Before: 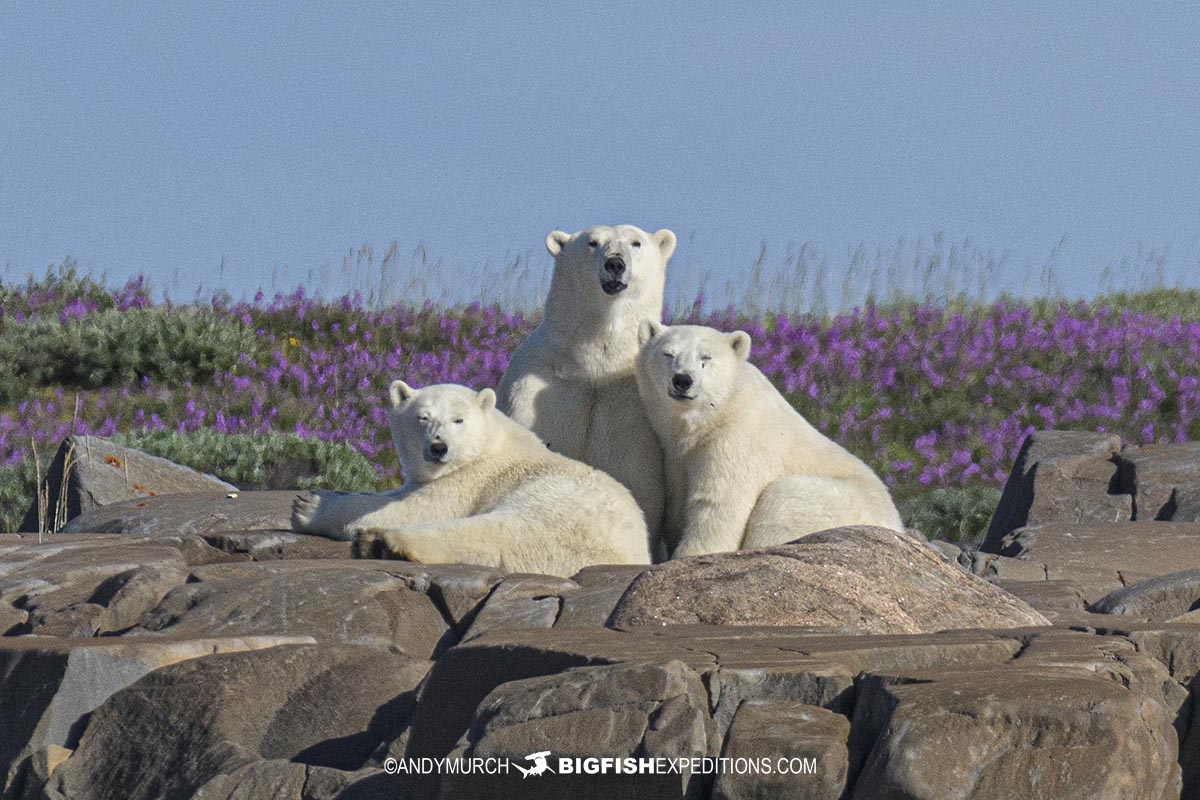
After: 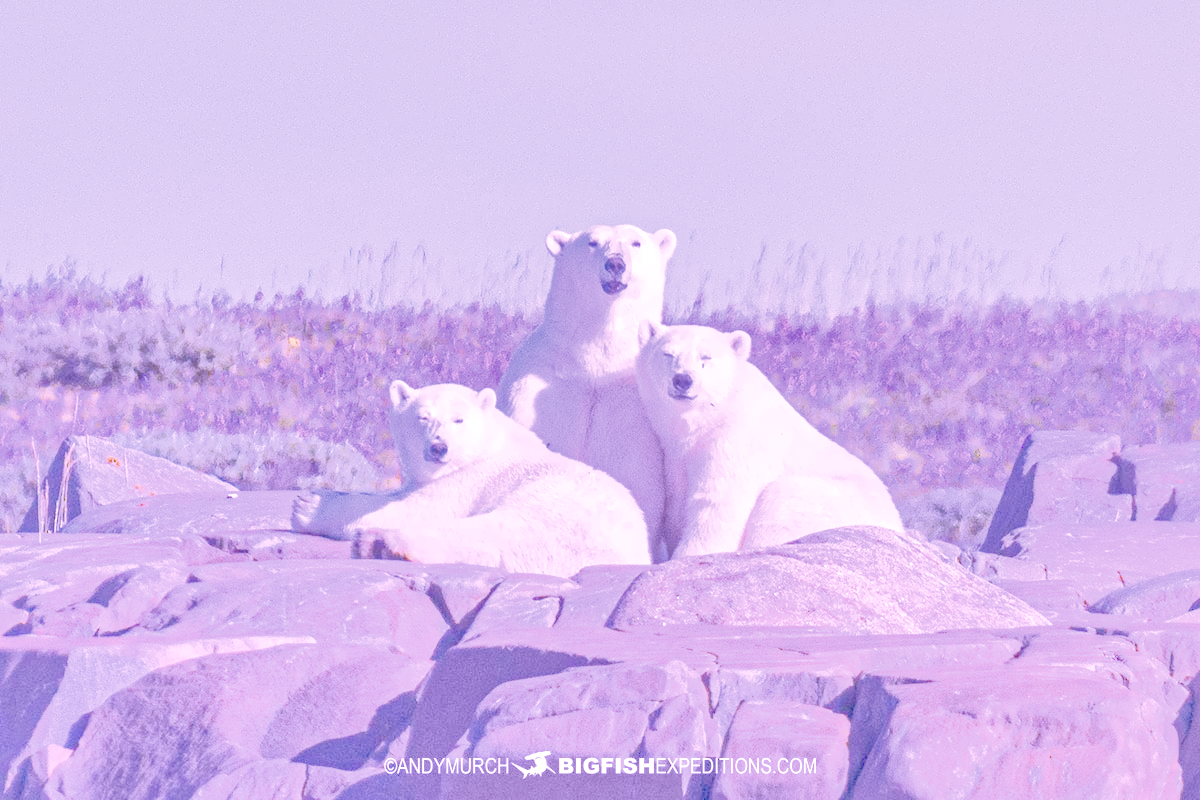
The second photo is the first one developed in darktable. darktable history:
raw chromatic aberrations: on, module defaults
color balance rgb: perceptual saturation grading › global saturation 25%, global vibrance 20%
highlight reconstruction: method reconstruct color, iterations 1, diameter of reconstruction 64 px
hot pixels: on, module defaults
lens correction: scale 1.01, crop 1, focal 85, aperture 2.8, distance 2.07, camera "Canon EOS RP", lens "Canon RF 85mm F2 MACRO IS STM"
tone equalizer "mask blending: all purposes": on, module defaults
exposure: black level correction 0.001, exposure 1.129 EV, compensate exposure bias true, compensate highlight preservation false
denoise (profiled): patch size 2, preserve shadows 1.05, bias correction -0.266, scattering 0.232, a [-1, 0, 0], b [0, 0, 0], compensate highlight preservation false
raw denoise: x [[0, 0.25, 0.5, 0.75, 1] ×4]
haze removal: compatibility mode true, adaptive false
white balance: red 1.486, blue 2.207
filmic rgb: black relative exposure -16 EV, white relative exposure 4.97 EV, hardness 6.25
shadows and highlights: on, module defaults
local contrast: highlights 25%, detail 130%
